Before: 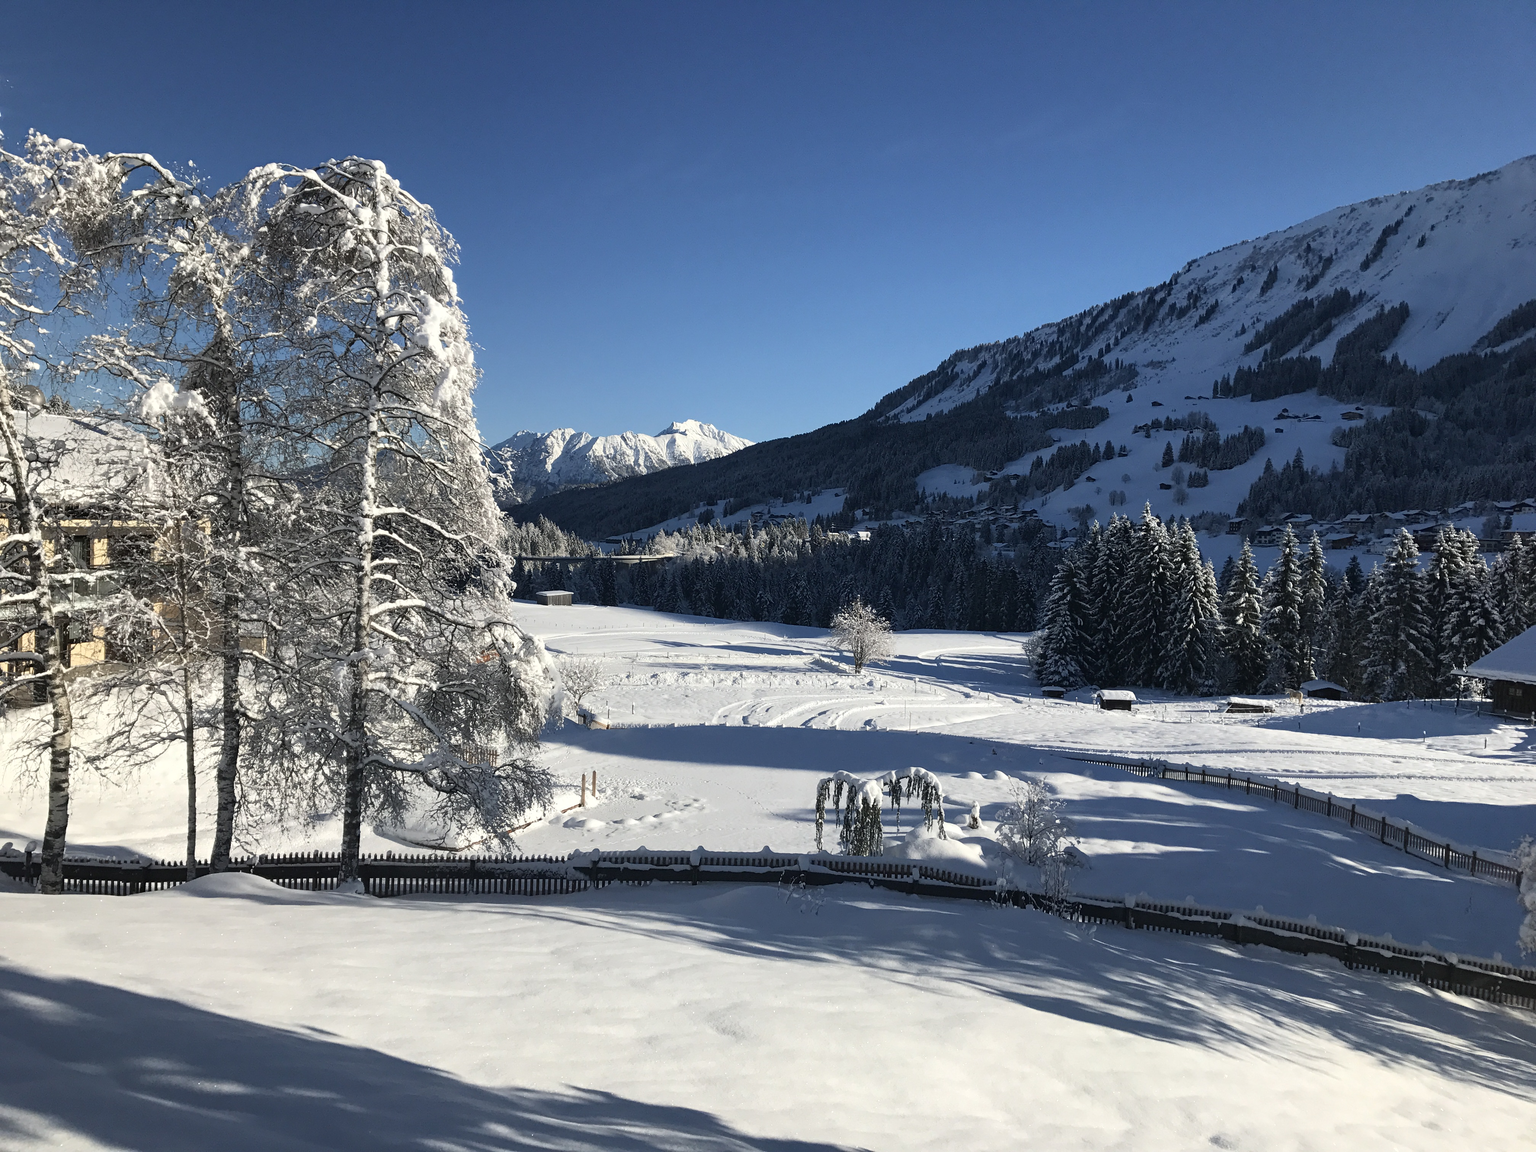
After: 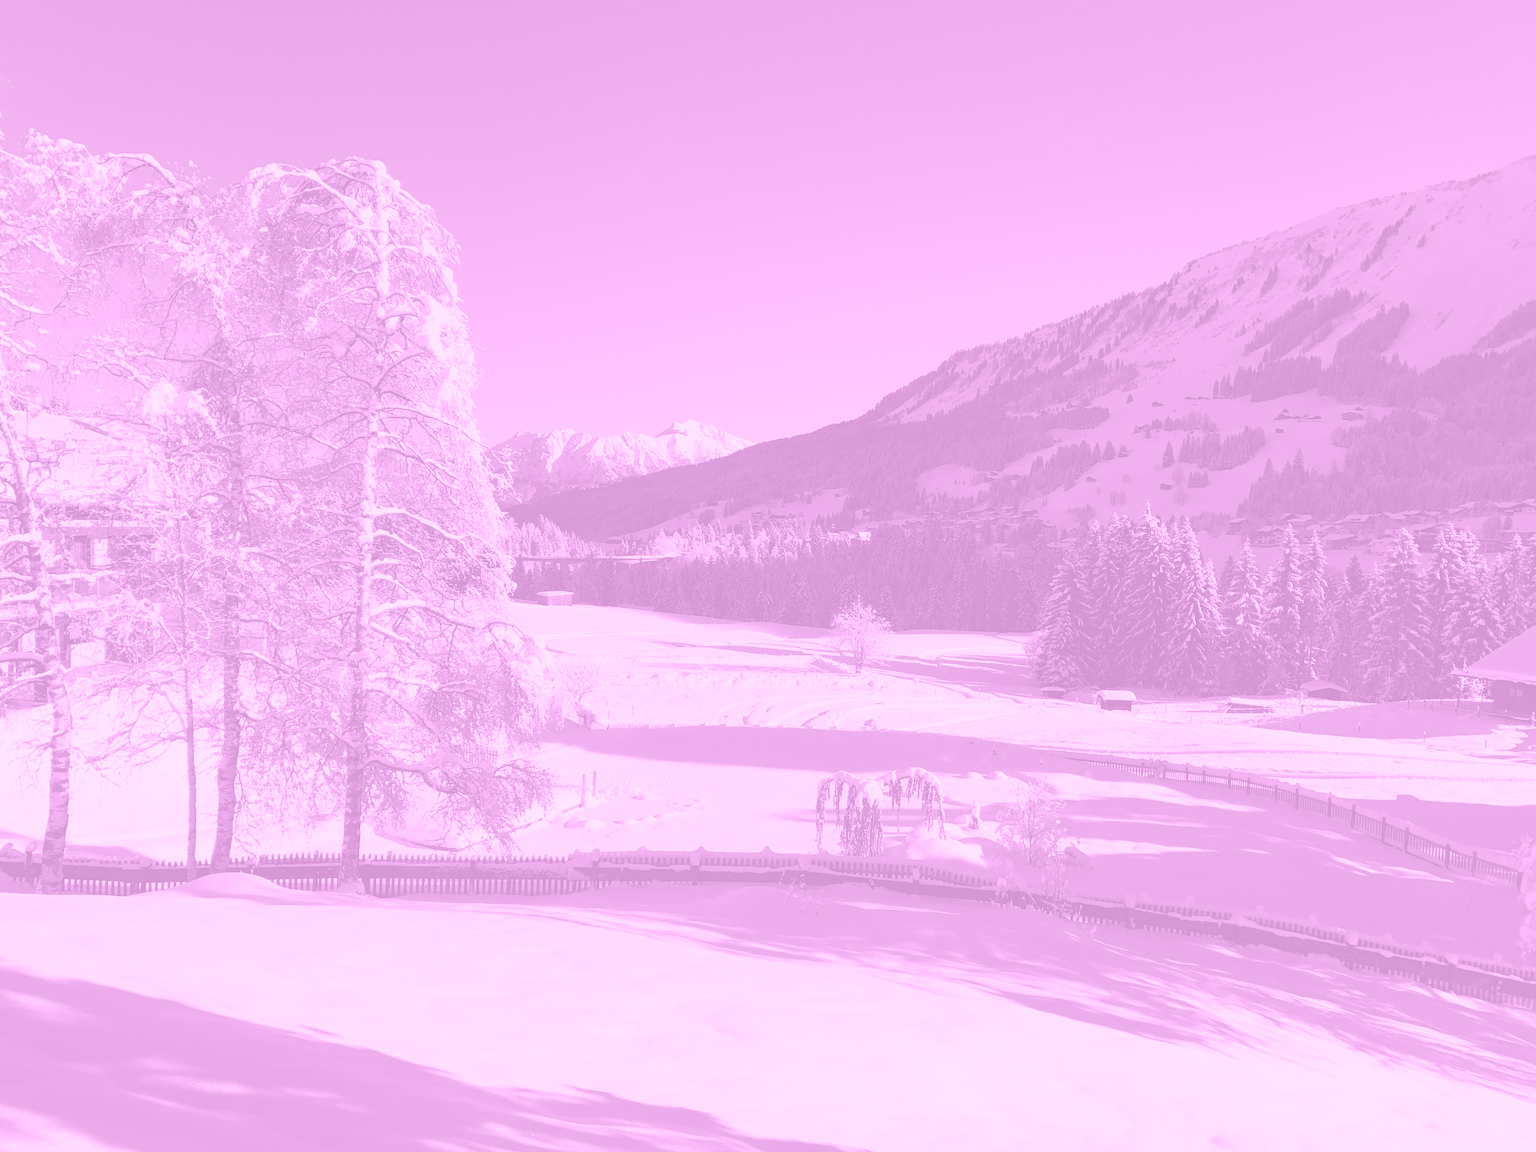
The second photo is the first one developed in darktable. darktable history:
colorize: hue 331.2°, saturation 75%, source mix 30.28%, lightness 70.52%, version 1
color balance rgb: perceptual saturation grading › global saturation 30%, global vibrance 20%
